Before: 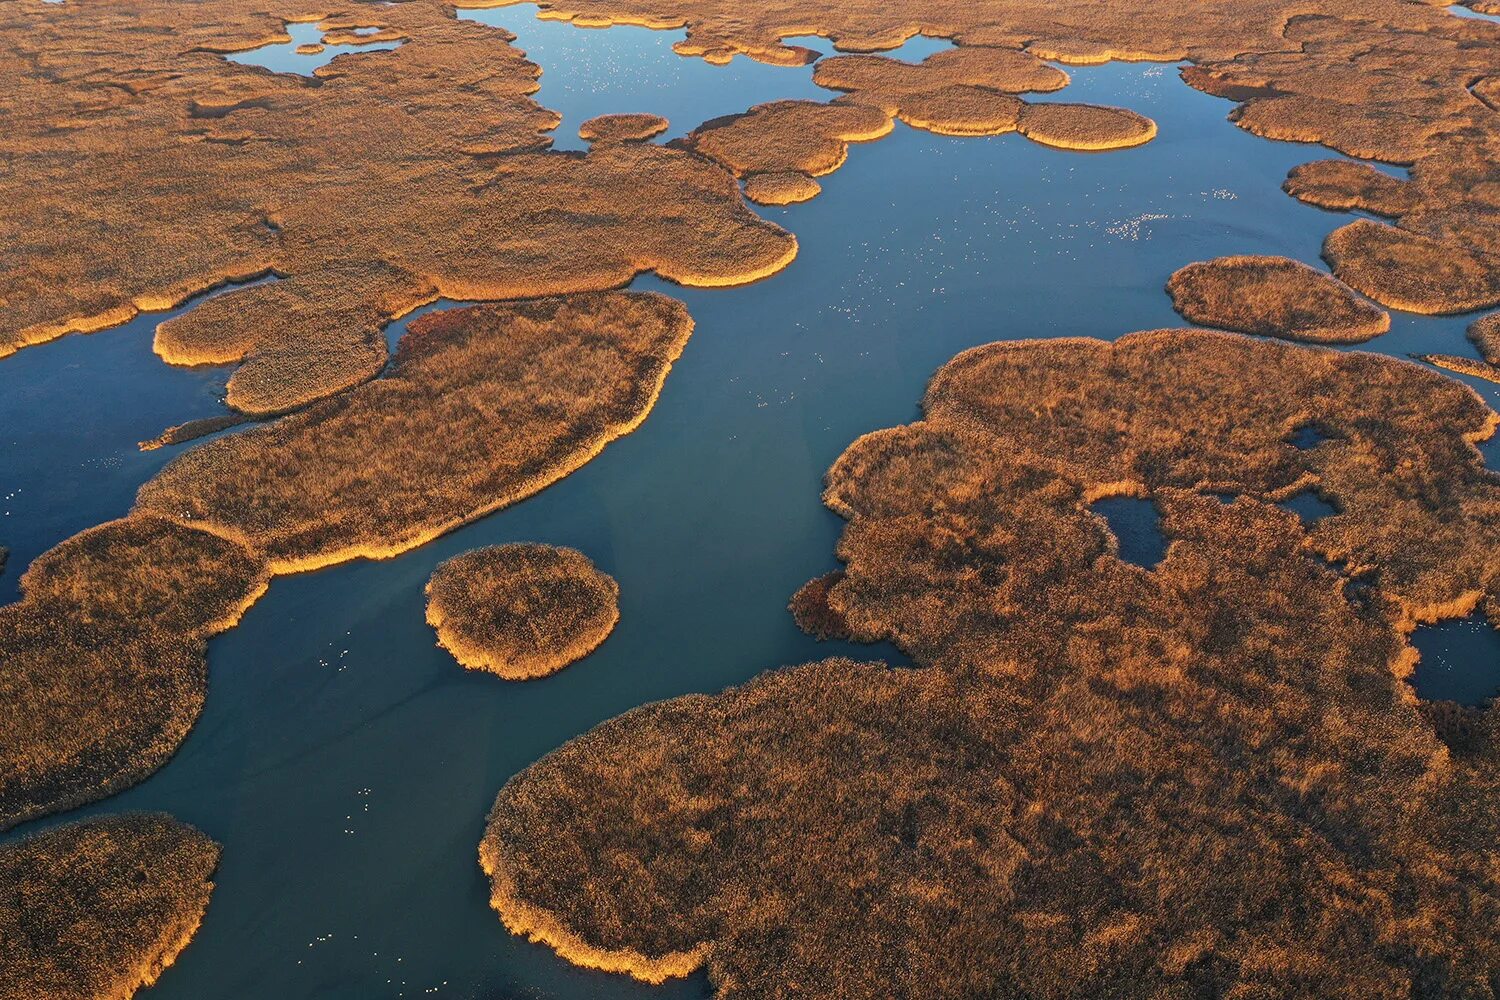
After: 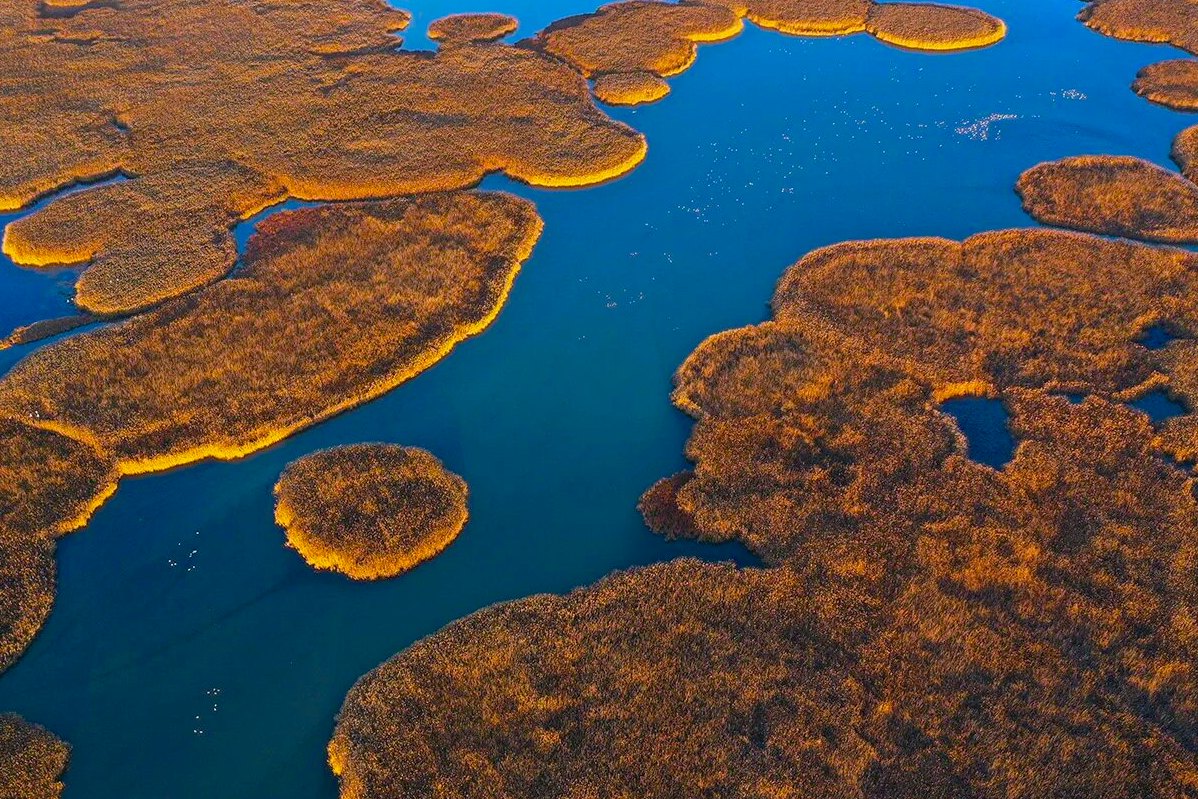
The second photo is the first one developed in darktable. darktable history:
crop and rotate: left 10.071%, top 10.071%, right 10.02%, bottom 10.02%
color balance rgb: linear chroma grading › global chroma 15%, perceptual saturation grading › global saturation 30%
color calibration: output R [0.994, 0.059, -0.119, 0], output G [-0.036, 1.09, -0.119, 0], output B [0.078, -0.108, 0.961, 0], illuminant custom, x 0.371, y 0.382, temperature 4281.14 K
